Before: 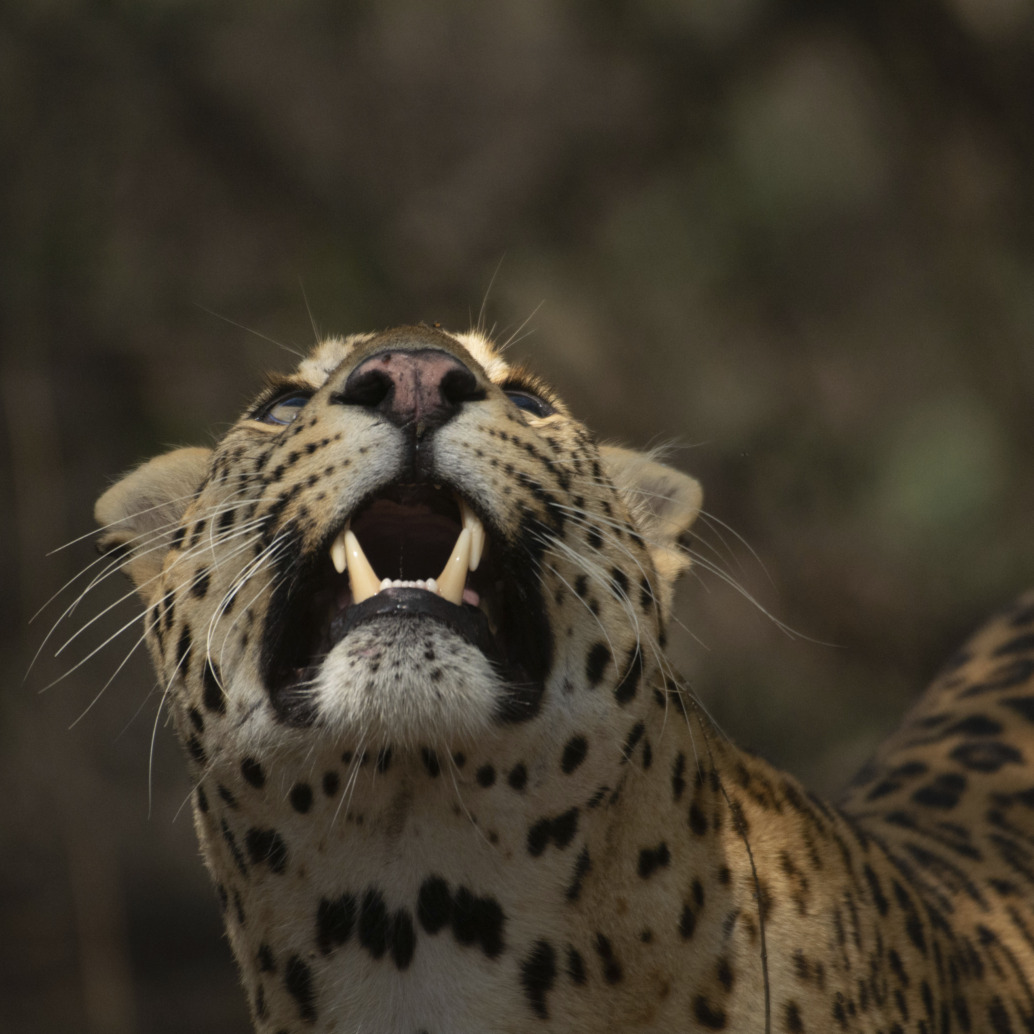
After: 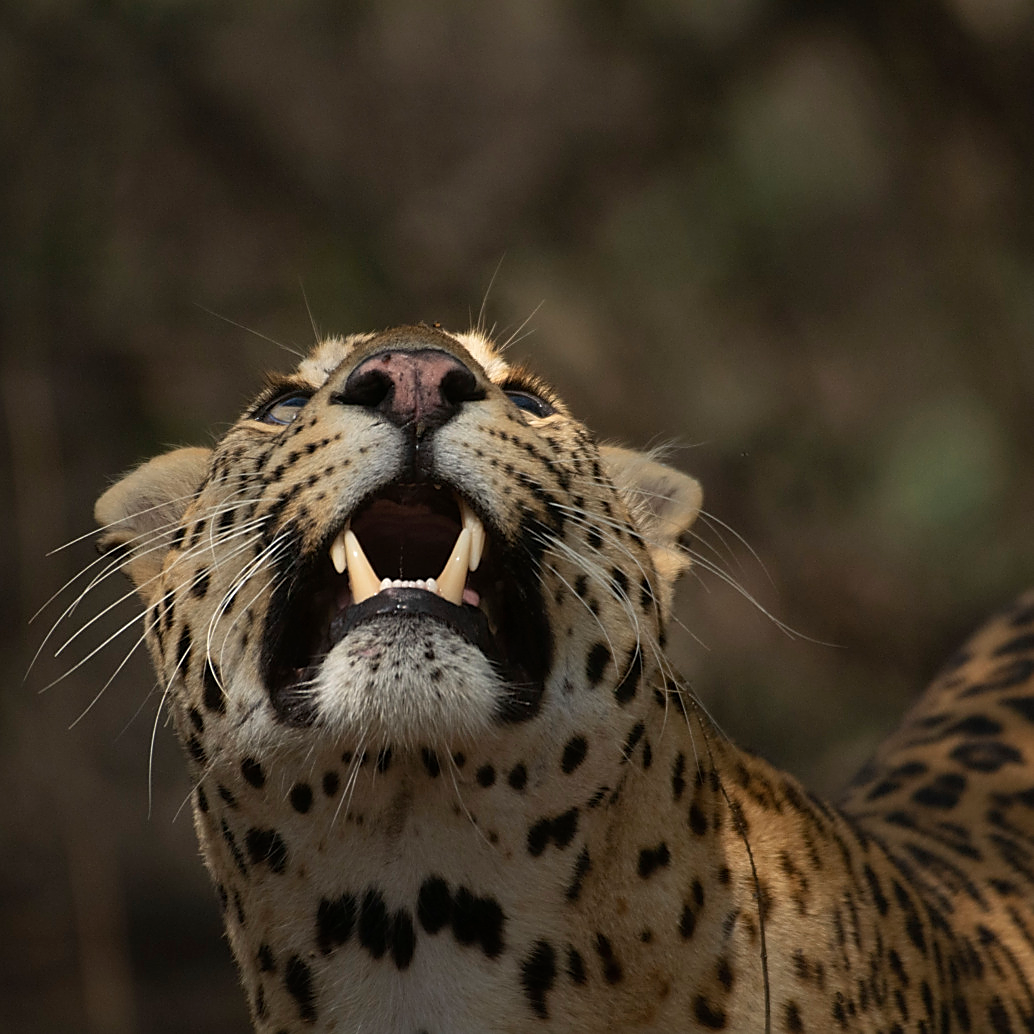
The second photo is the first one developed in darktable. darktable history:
sharpen: radius 1.416, amount 1.259, threshold 0.63
